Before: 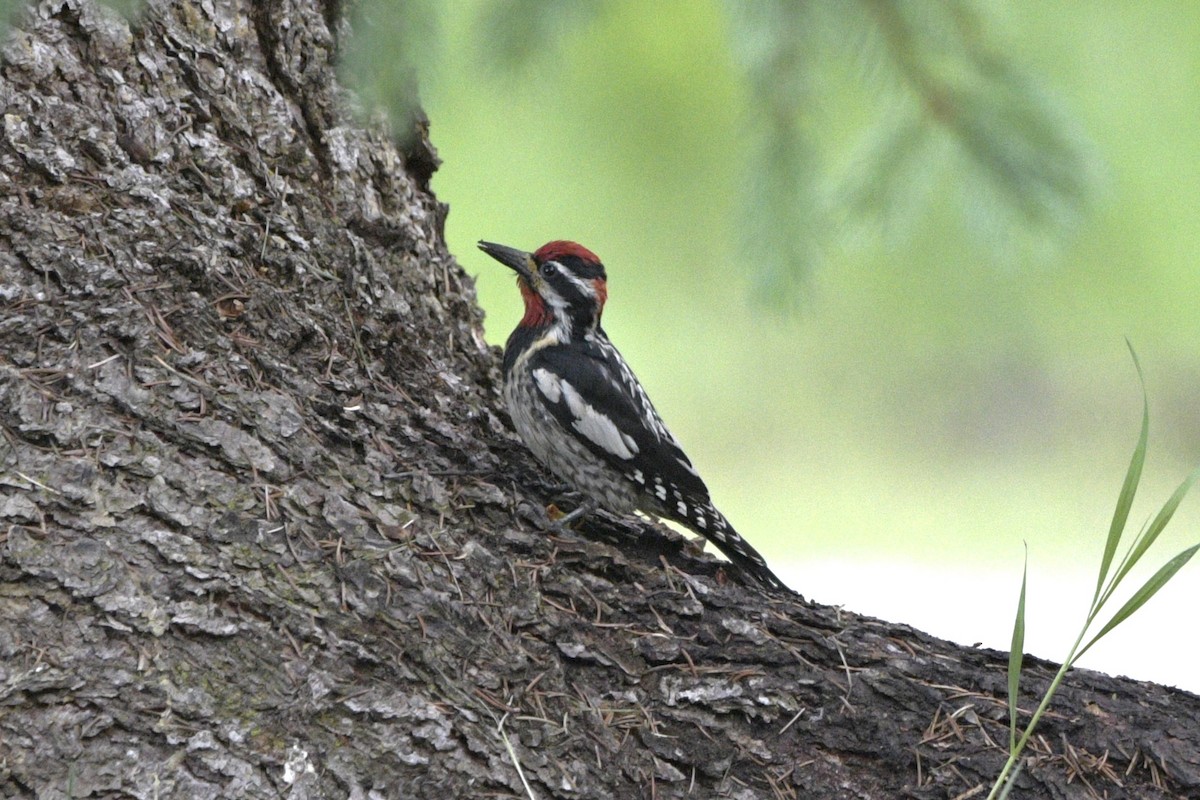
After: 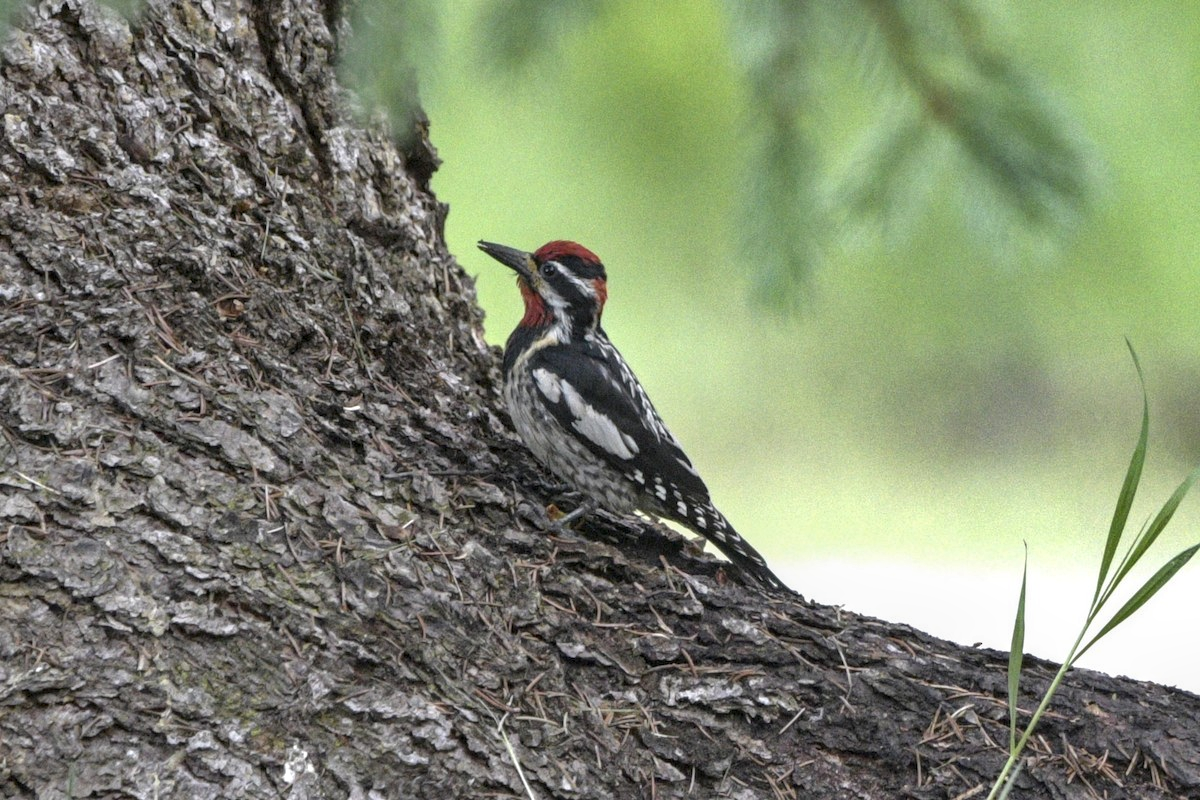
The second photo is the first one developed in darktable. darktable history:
shadows and highlights: shadows 52.42, soften with gaussian
local contrast: on, module defaults
